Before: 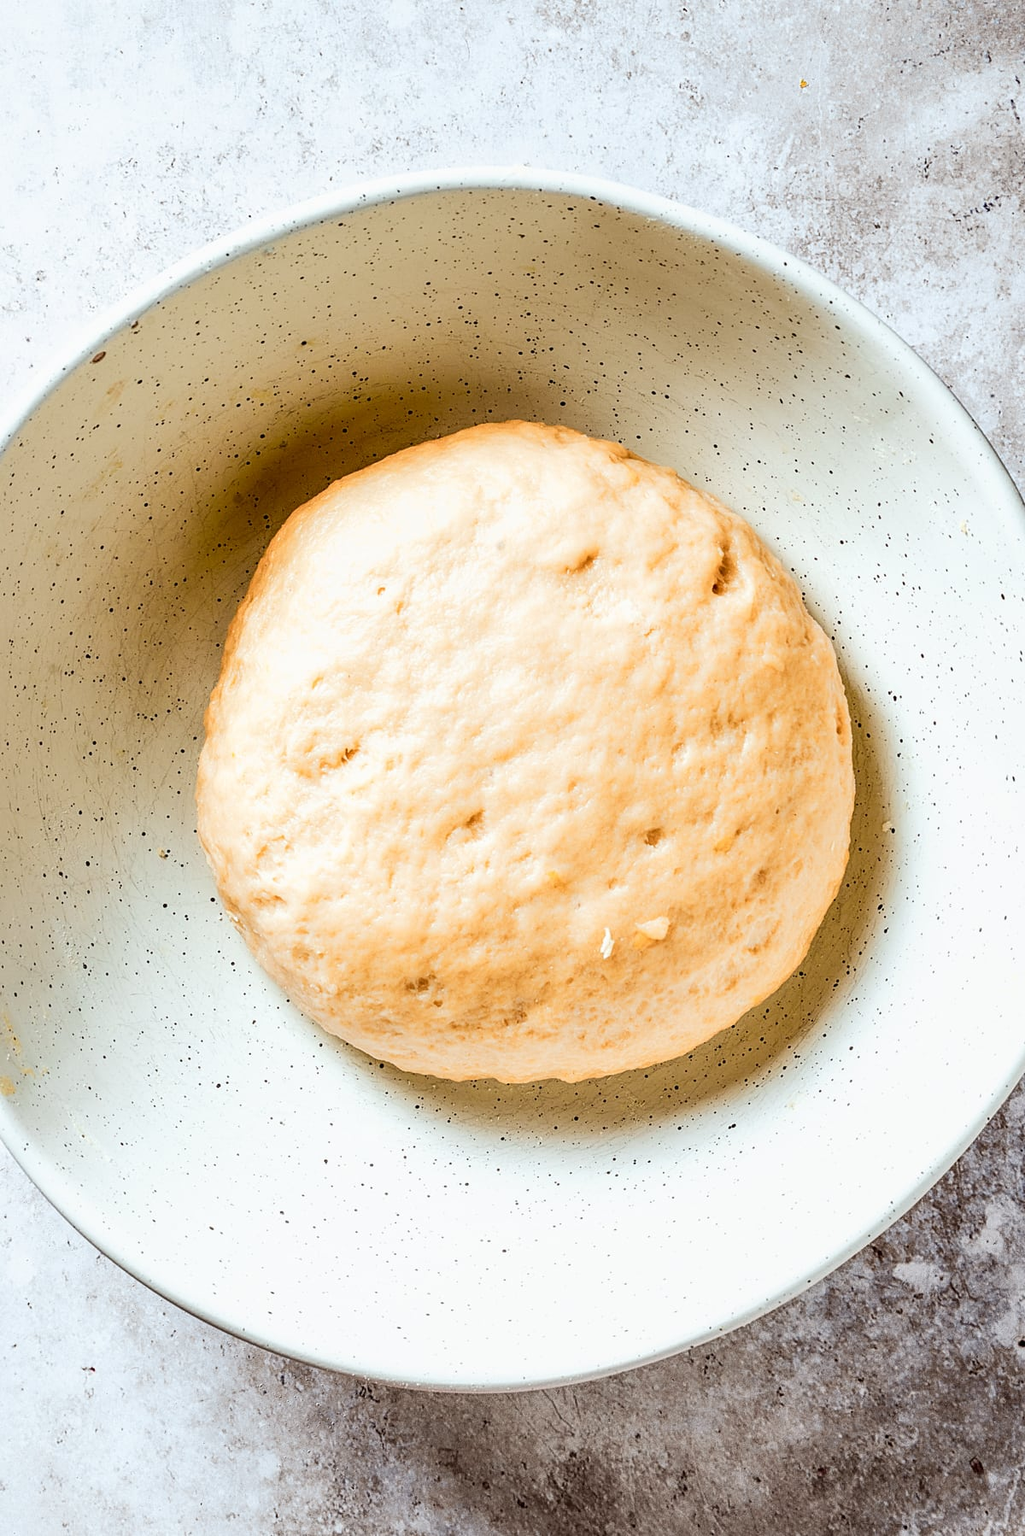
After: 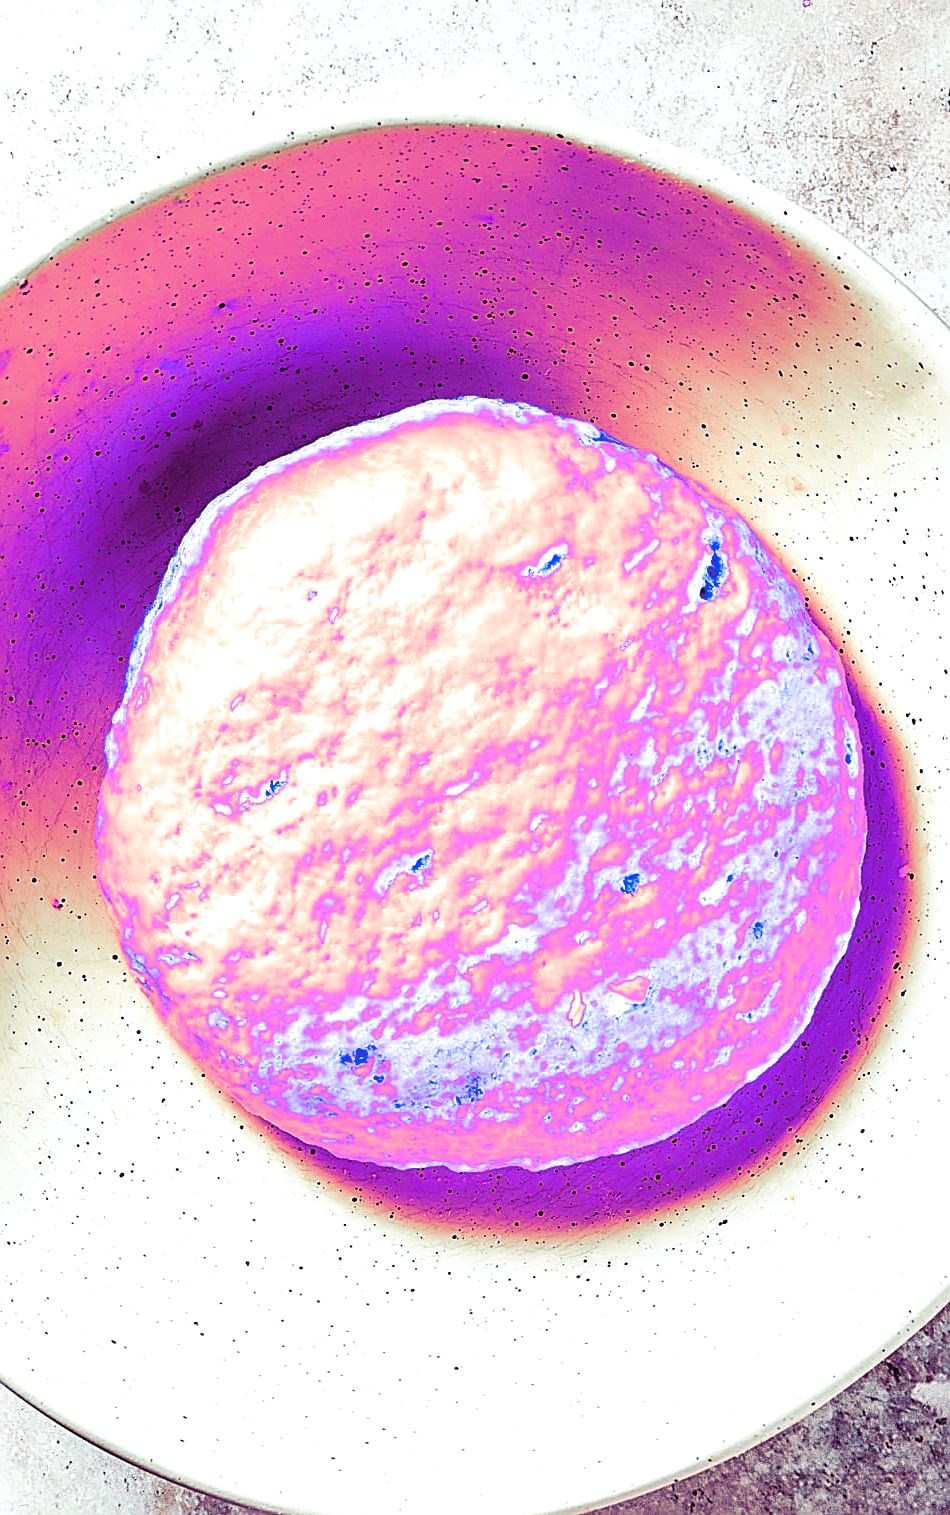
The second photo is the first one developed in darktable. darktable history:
split-toning: shadows › hue 255.6°, shadows › saturation 0.66, highlights › hue 43.2°, highlights › saturation 0.68, balance -50.1
exposure: exposure 0.426 EV, compensate highlight preservation false
haze removal: compatibility mode true, adaptive false
crop: left 11.225%, top 5.381%, right 9.565%, bottom 10.314%
sharpen: on, module defaults
color zones: curves: ch0 [(0.826, 0.353)]; ch1 [(0.242, 0.647) (0.889, 0.342)]; ch2 [(0.246, 0.089) (0.969, 0.068)]
color balance rgb: linear chroma grading › global chroma 15%, perceptual saturation grading › global saturation 30%
